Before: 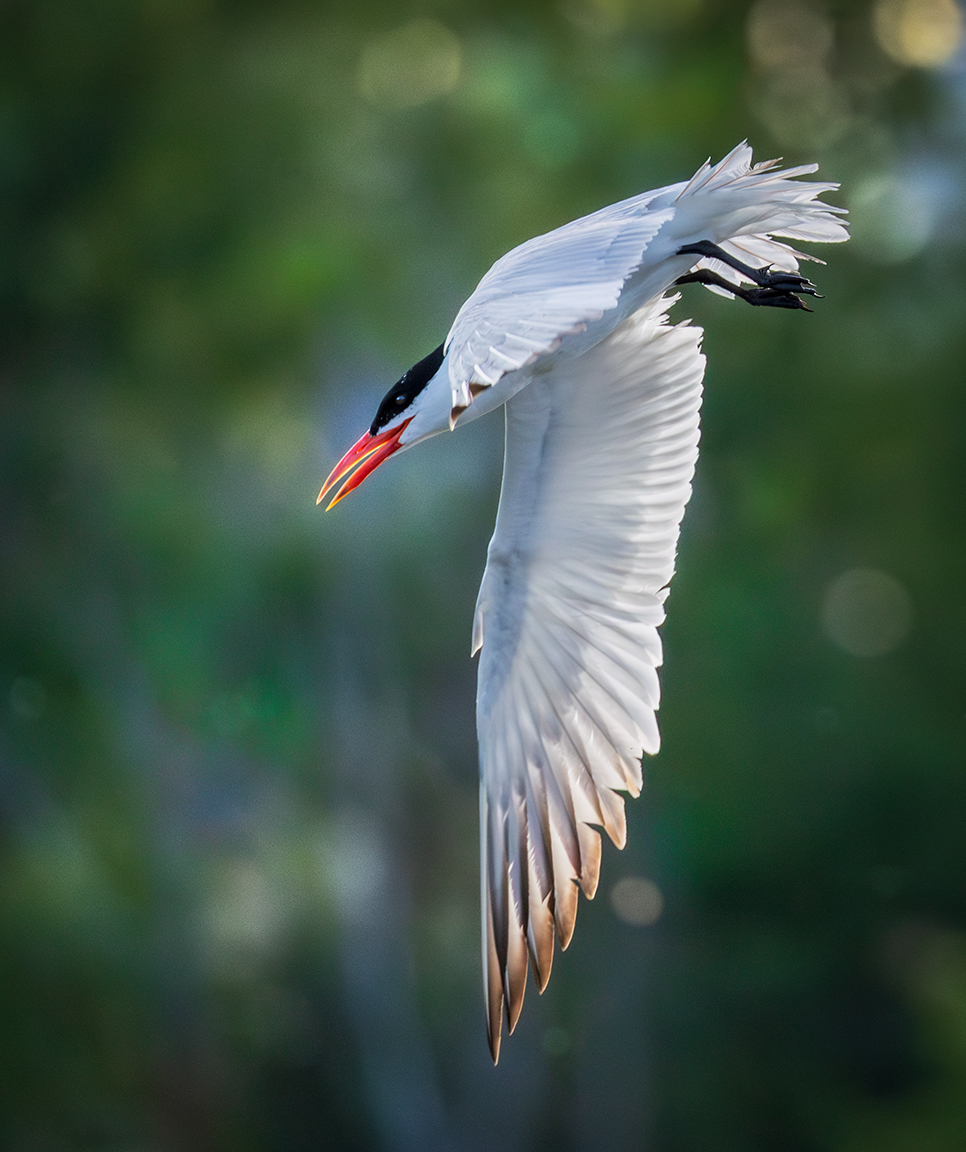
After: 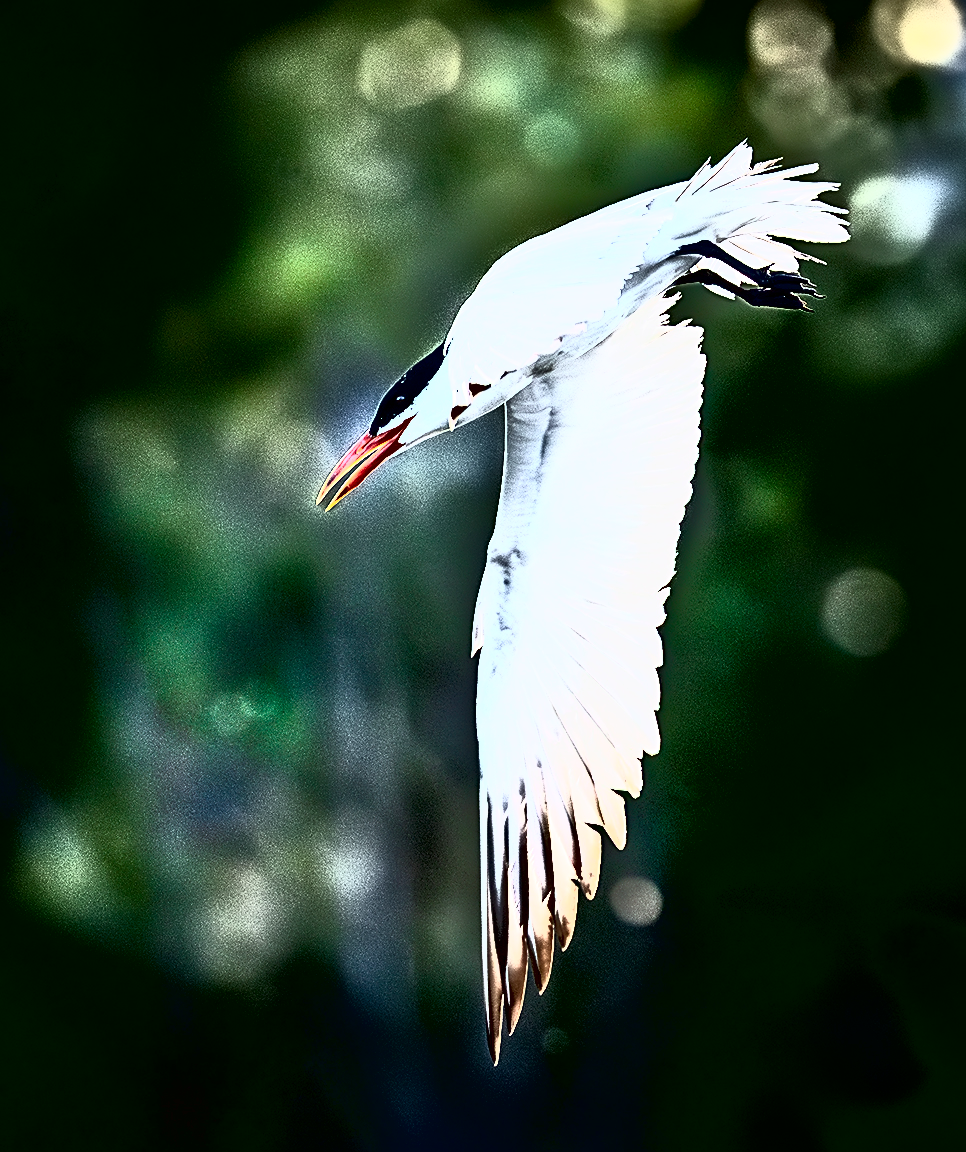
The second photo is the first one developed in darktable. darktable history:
exposure: black level correction 0.007, exposure 0.089 EV, compensate highlight preservation false
sharpen: radius 2.537, amount 0.632
tone equalizer: -7 EV -0.636 EV, -6 EV 1.02 EV, -5 EV -0.483 EV, -4 EV 0.46 EV, -3 EV 0.439 EV, -2 EV 0.175 EV, -1 EV -0.138 EV, +0 EV -0.404 EV
tone curve: curves: ch0 [(0, 0) (0.003, 0.001) (0.011, 0.003) (0.025, 0.003) (0.044, 0.003) (0.069, 0.003) (0.1, 0.006) (0.136, 0.007) (0.177, 0.009) (0.224, 0.007) (0.277, 0.026) (0.335, 0.126) (0.399, 0.254) (0.468, 0.493) (0.543, 0.892) (0.623, 0.984) (0.709, 0.979) (0.801, 0.979) (0.898, 0.982) (1, 1)], color space Lab, independent channels, preserve colors none
